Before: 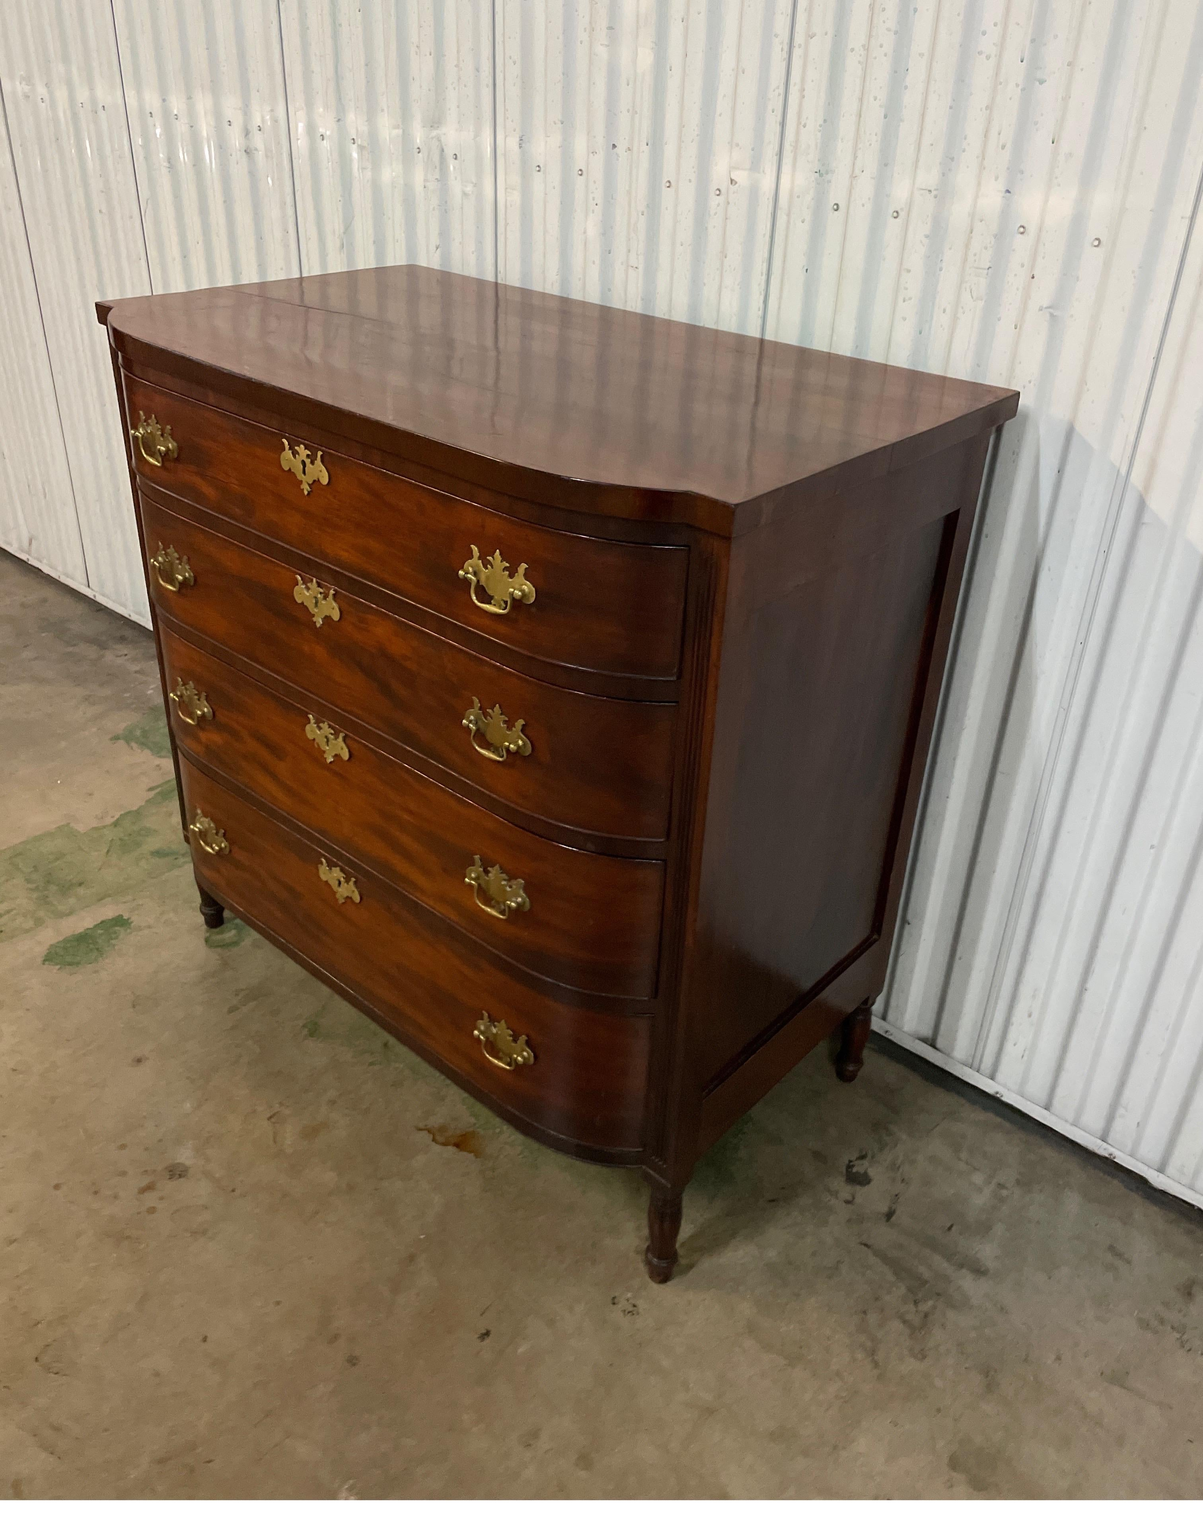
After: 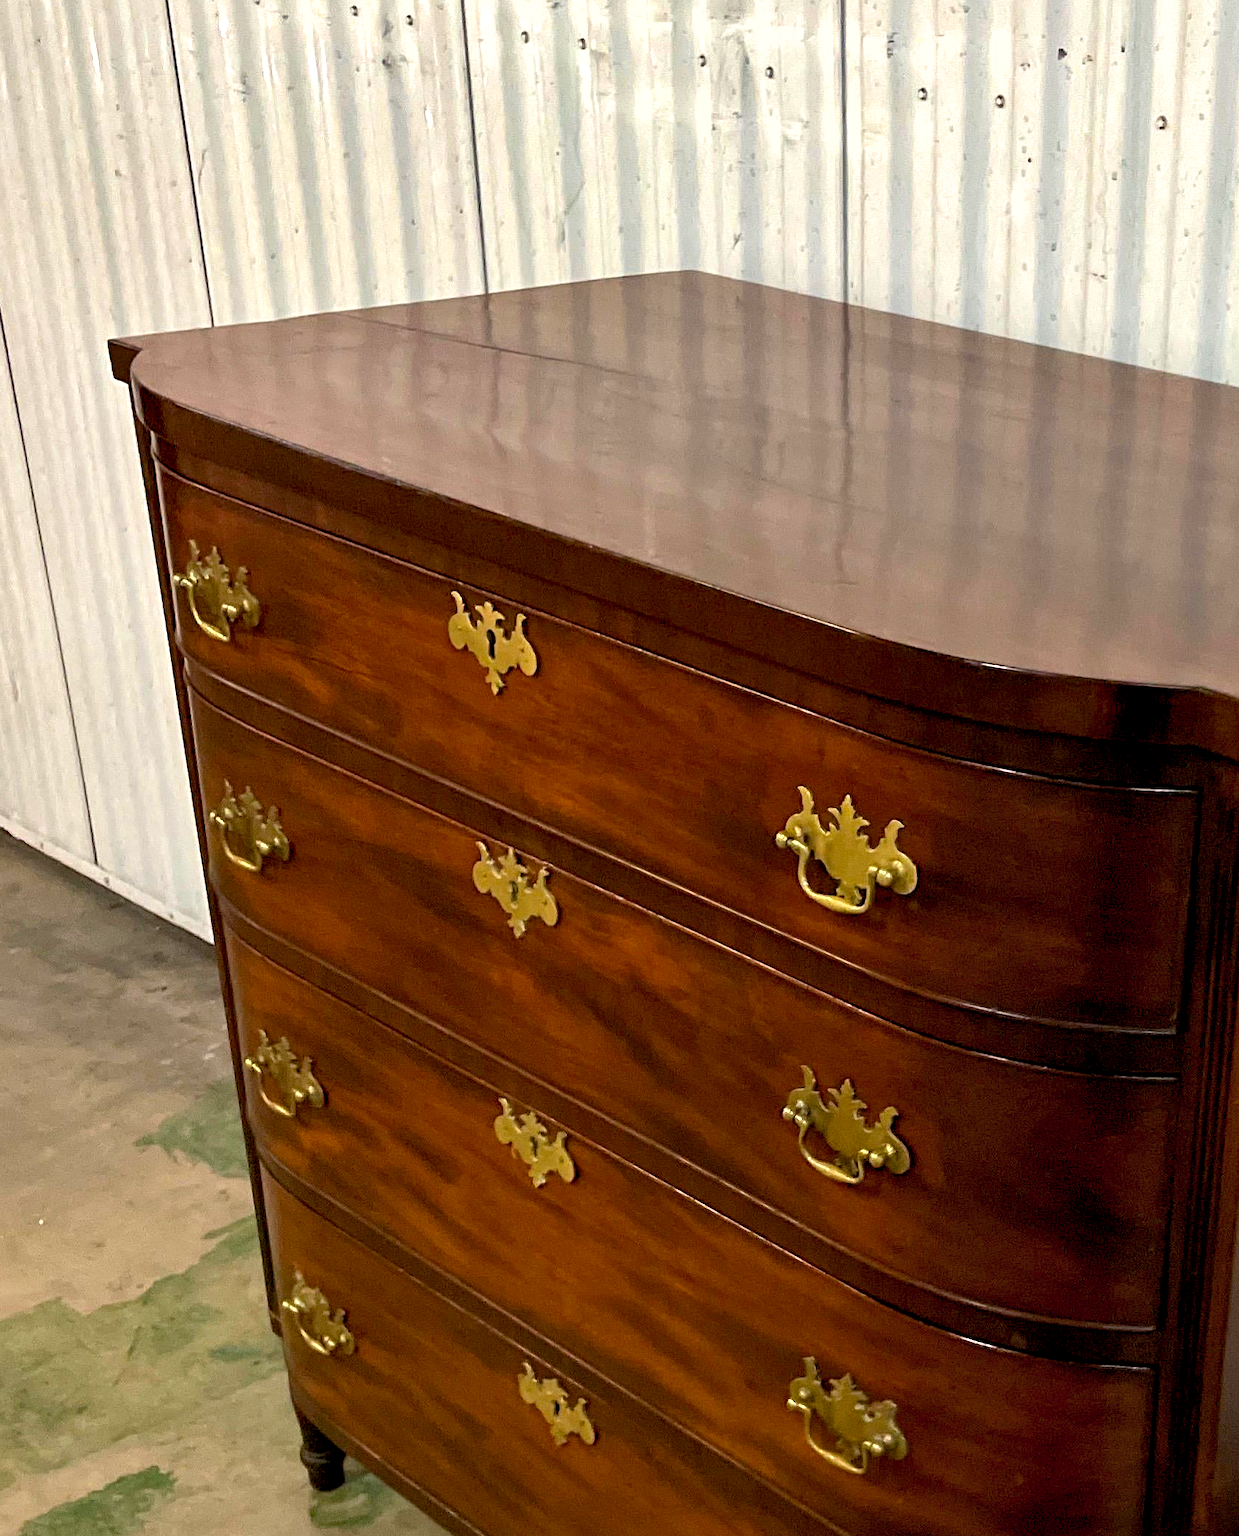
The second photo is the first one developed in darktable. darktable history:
exposure: black level correction 0.001, exposure 0.498 EV, compensate highlight preservation false
crop and rotate: left 3.061%, top 7.661%, right 40.879%, bottom 37.94%
color balance rgb: shadows lift › chroma 1.033%, shadows lift › hue 215.76°, global offset › luminance -0.997%, linear chroma grading › global chroma 14.495%, perceptual saturation grading › global saturation 0.335%
shadows and highlights: shadows 22.98, highlights -48.39, soften with gaussian
